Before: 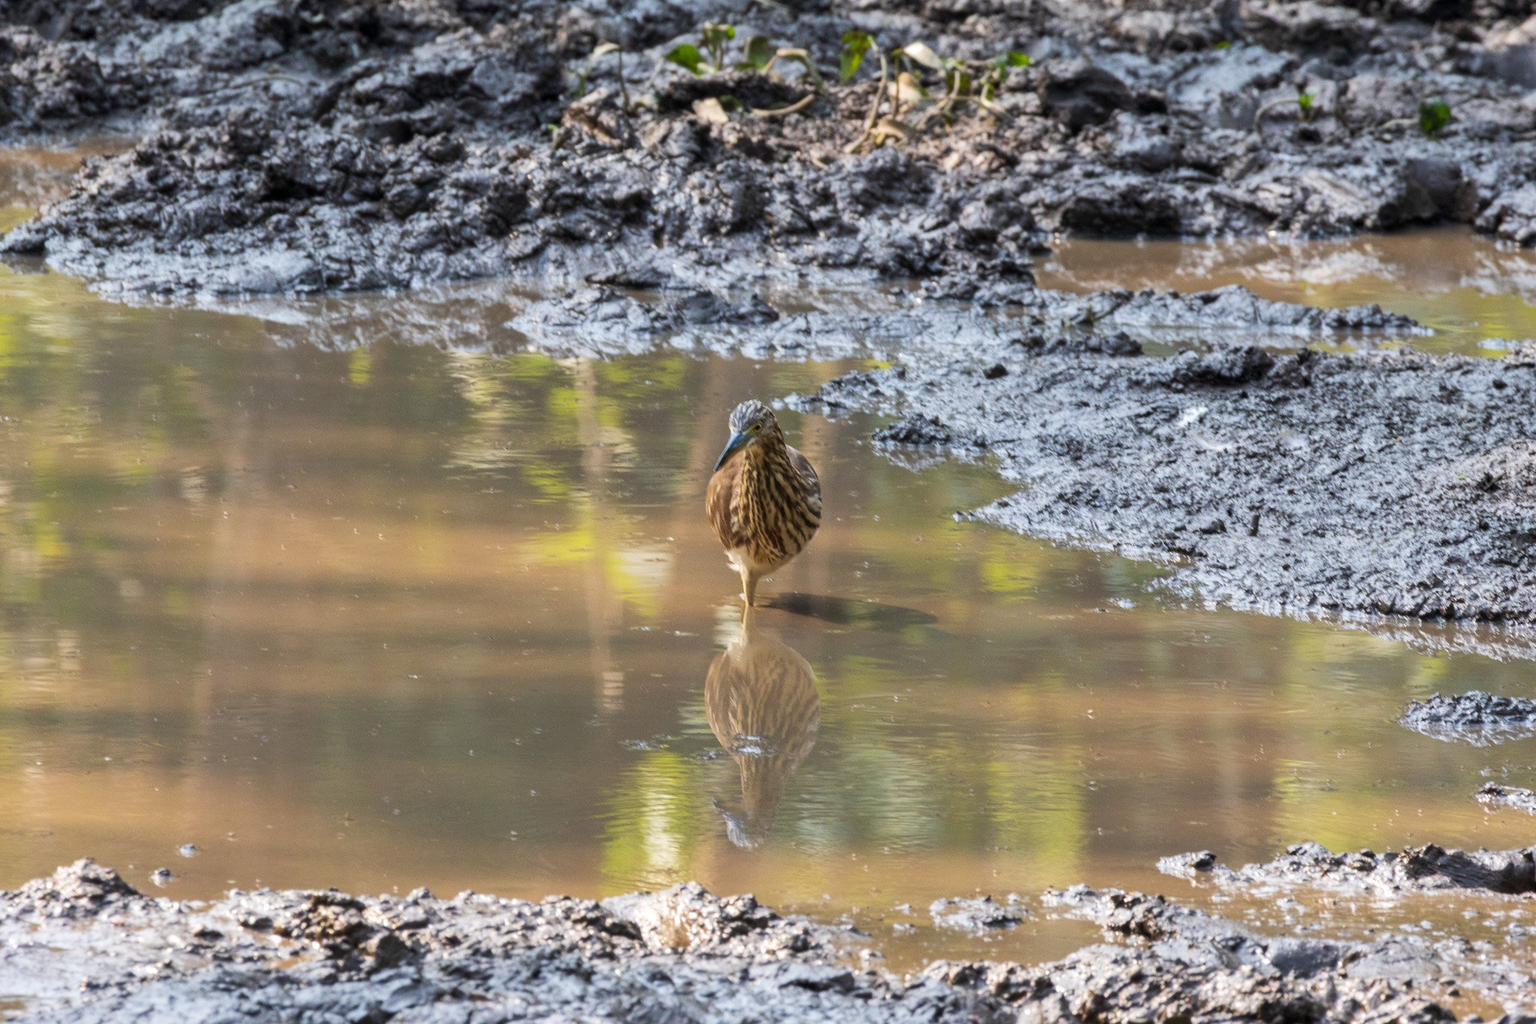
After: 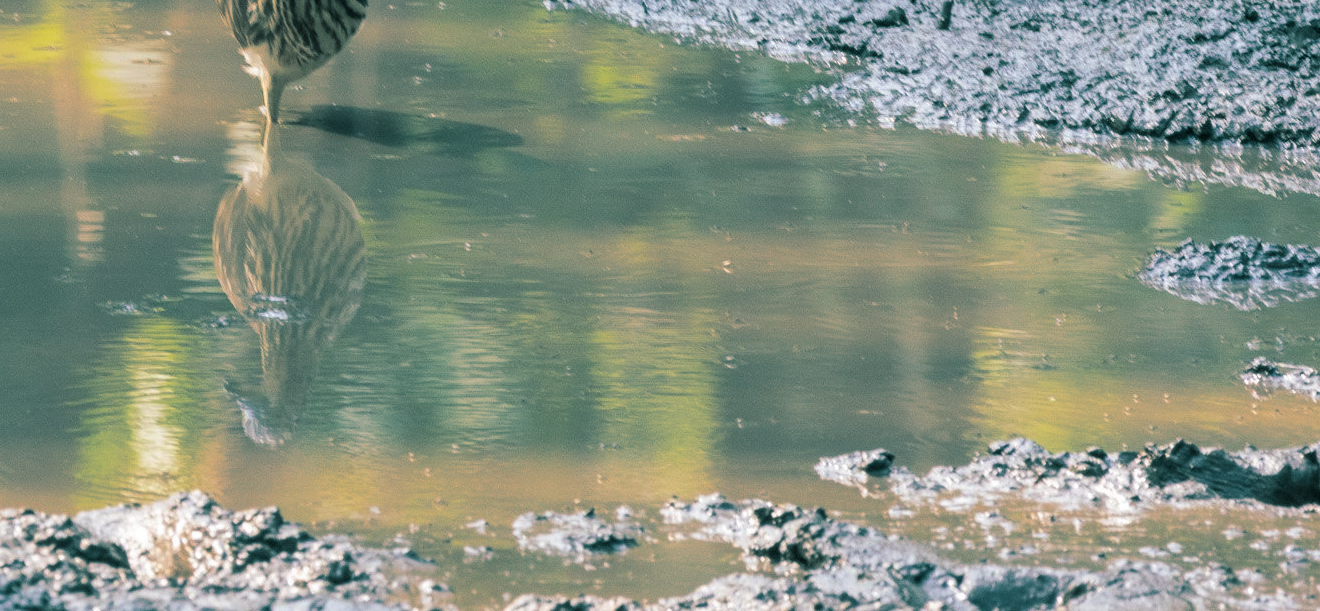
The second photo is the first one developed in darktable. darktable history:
split-toning: shadows › hue 183.6°, shadows › saturation 0.52, highlights › hue 0°, highlights › saturation 0
crop and rotate: left 35.509%, top 50.238%, bottom 4.934%
shadows and highlights: shadows 25, highlights -25
